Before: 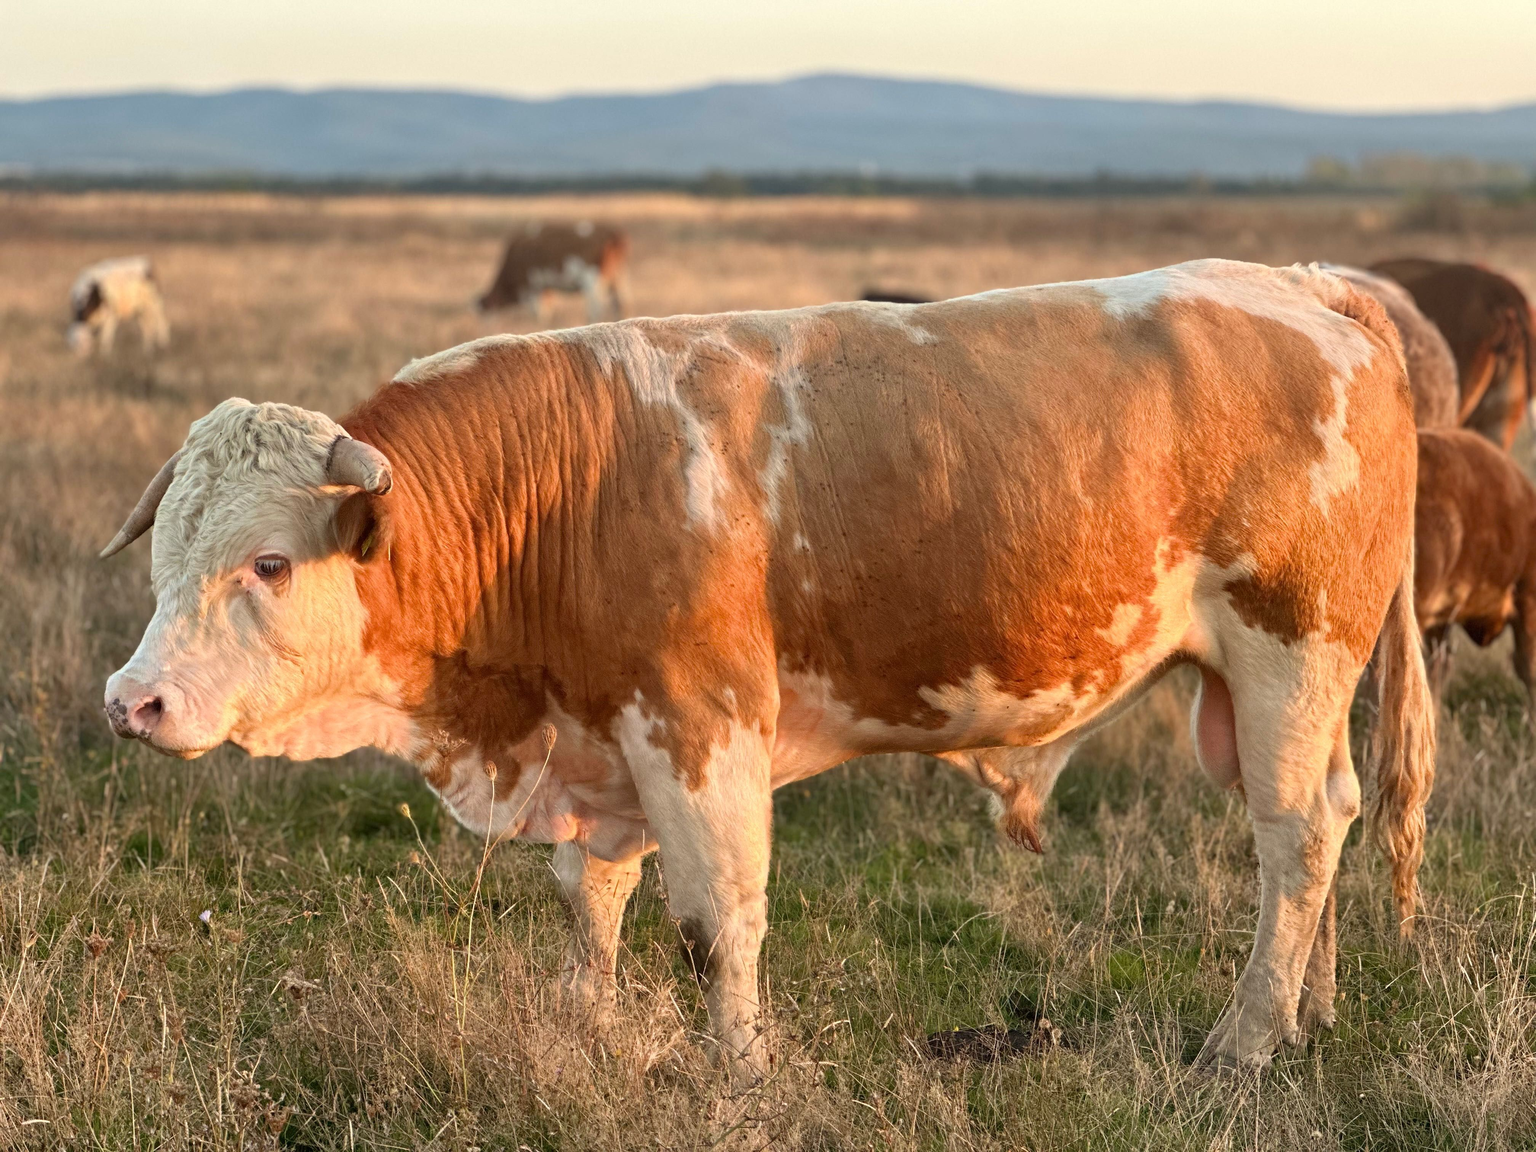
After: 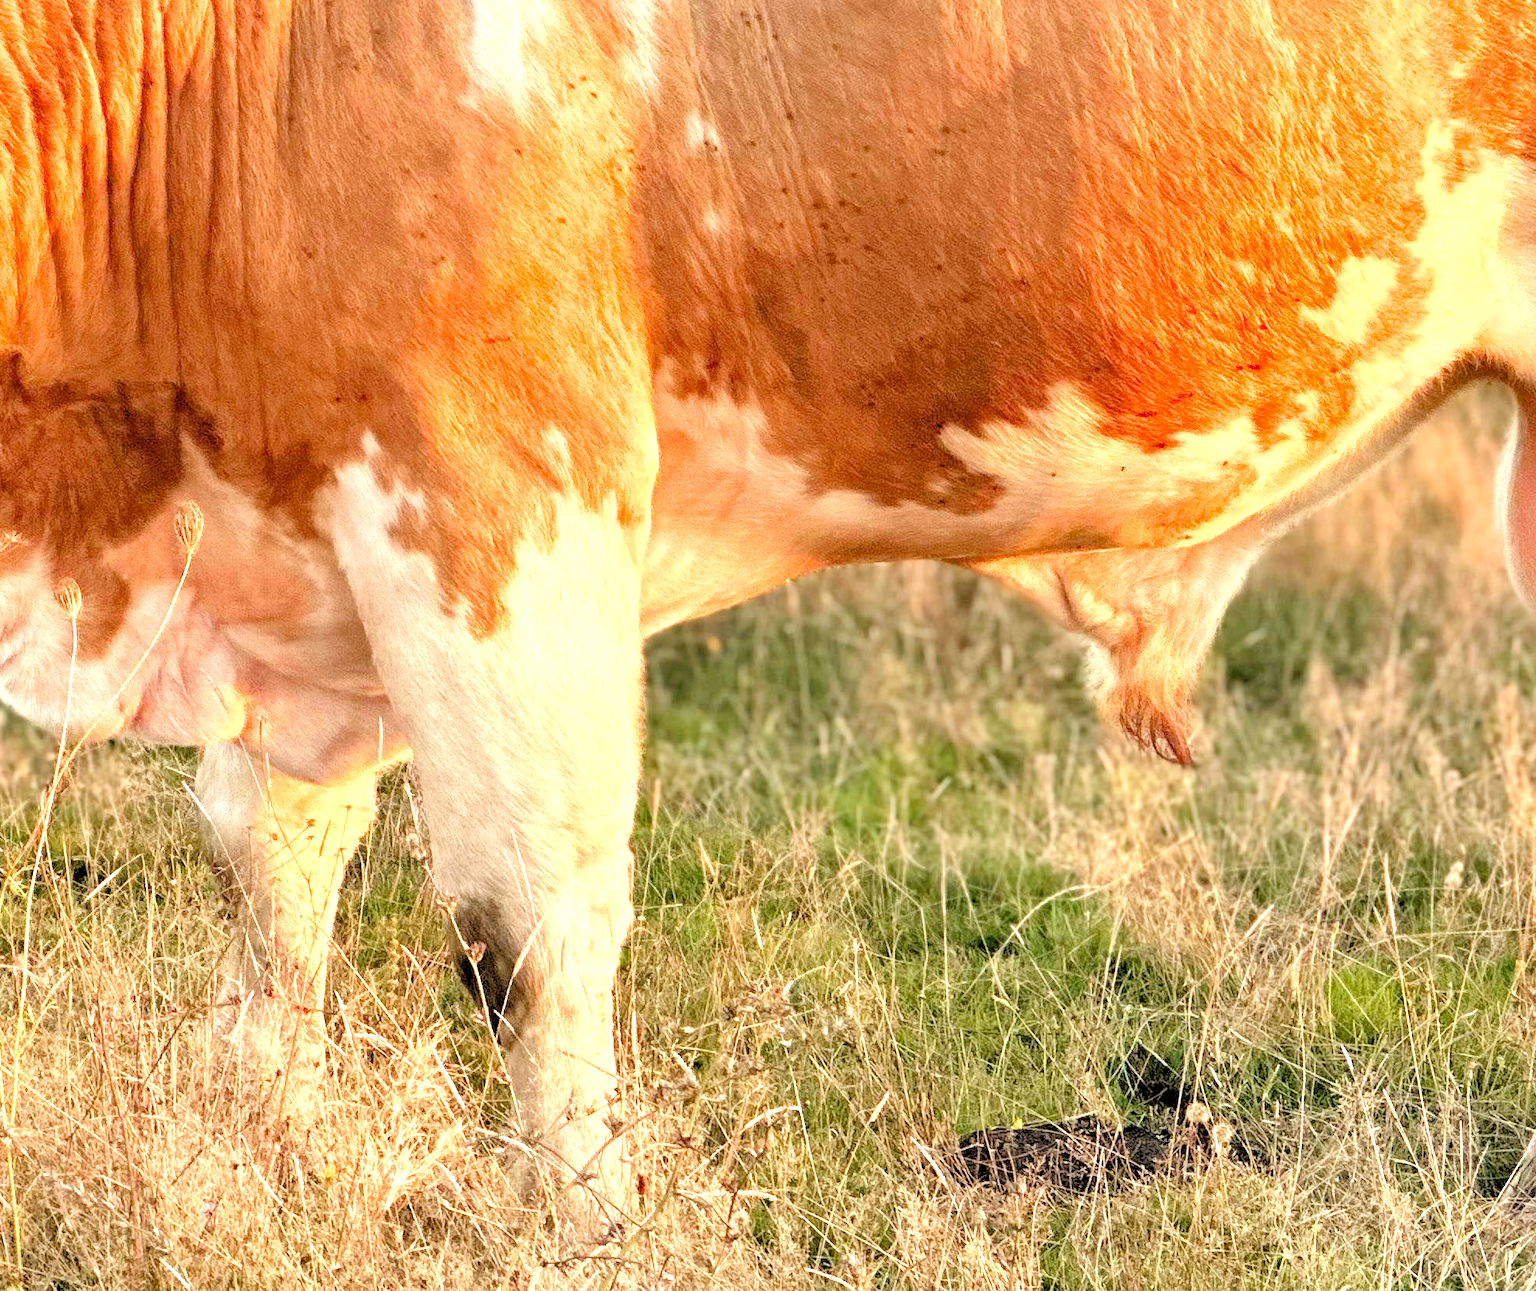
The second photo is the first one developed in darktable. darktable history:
crop: left 29.76%, top 41.457%, right 21.139%, bottom 3.491%
exposure: black level correction 0, exposure 0.301 EV, compensate highlight preservation false
levels: black 0.058%, levels [0.093, 0.434, 0.988]
tone equalizer: -8 EV -1.1 EV, -7 EV -1.03 EV, -6 EV -0.84 EV, -5 EV -0.558 EV, -3 EV 0.558 EV, -2 EV 0.886 EV, -1 EV 0.988 EV, +0 EV 1.06 EV
local contrast: mode bilateral grid, contrast 9, coarseness 24, detail 115%, midtone range 0.2
shadows and highlights: shadows 36.51, highlights -27.11, soften with gaussian
